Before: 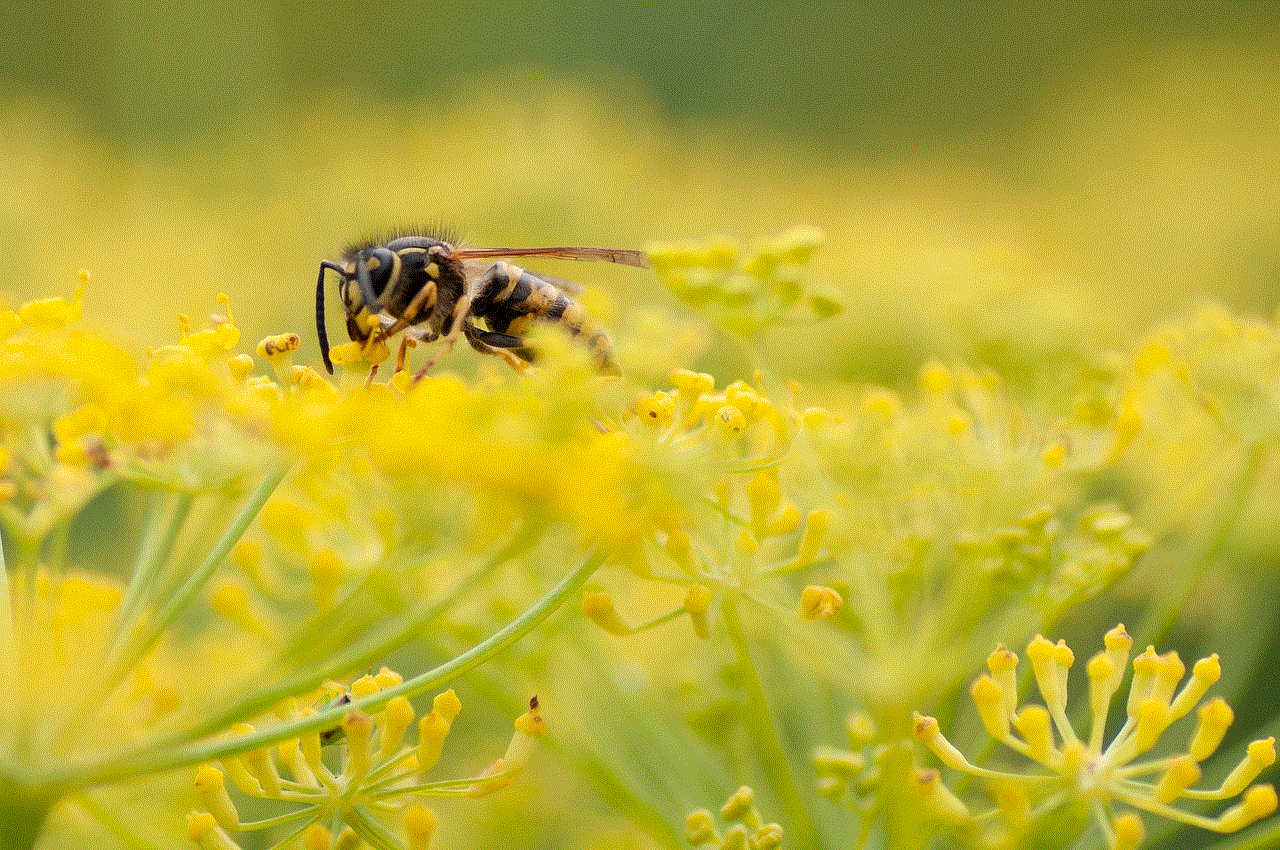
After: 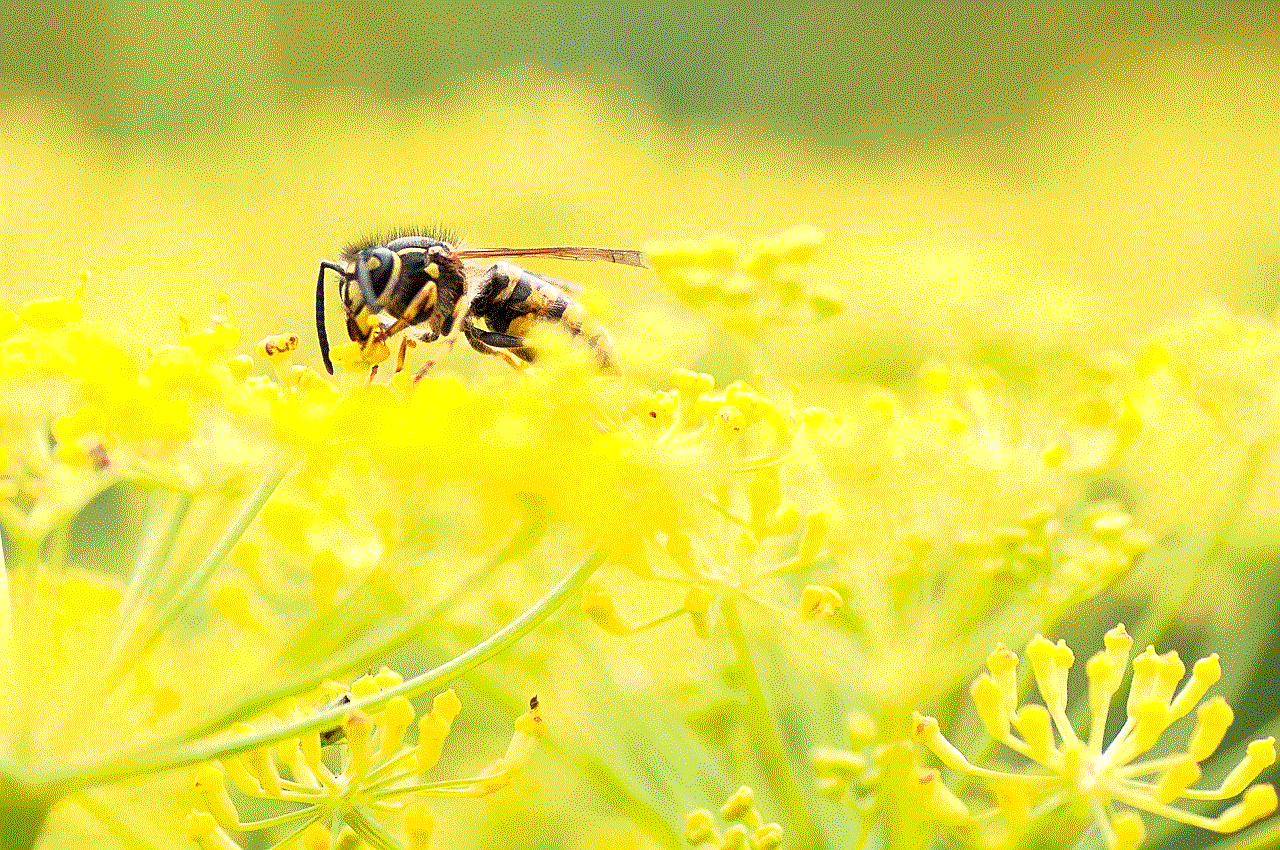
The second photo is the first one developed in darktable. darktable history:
exposure: exposure 0.943 EV, compensate highlight preservation false
sharpen: on, module defaults
